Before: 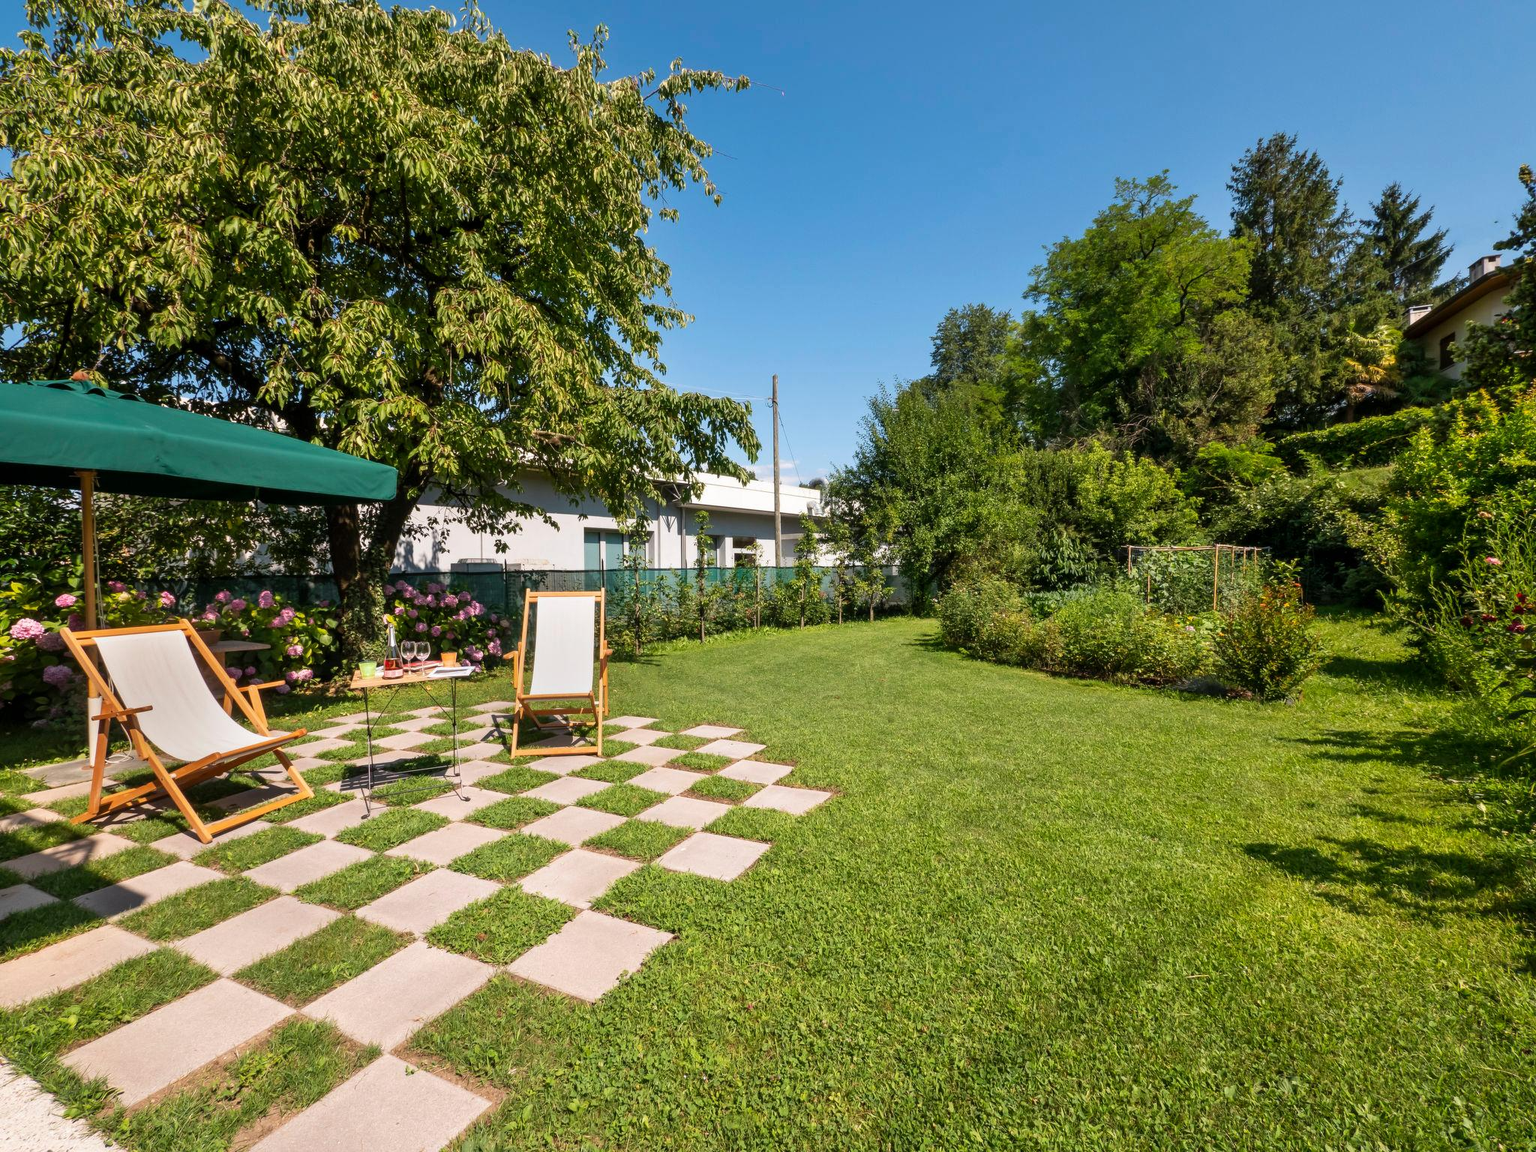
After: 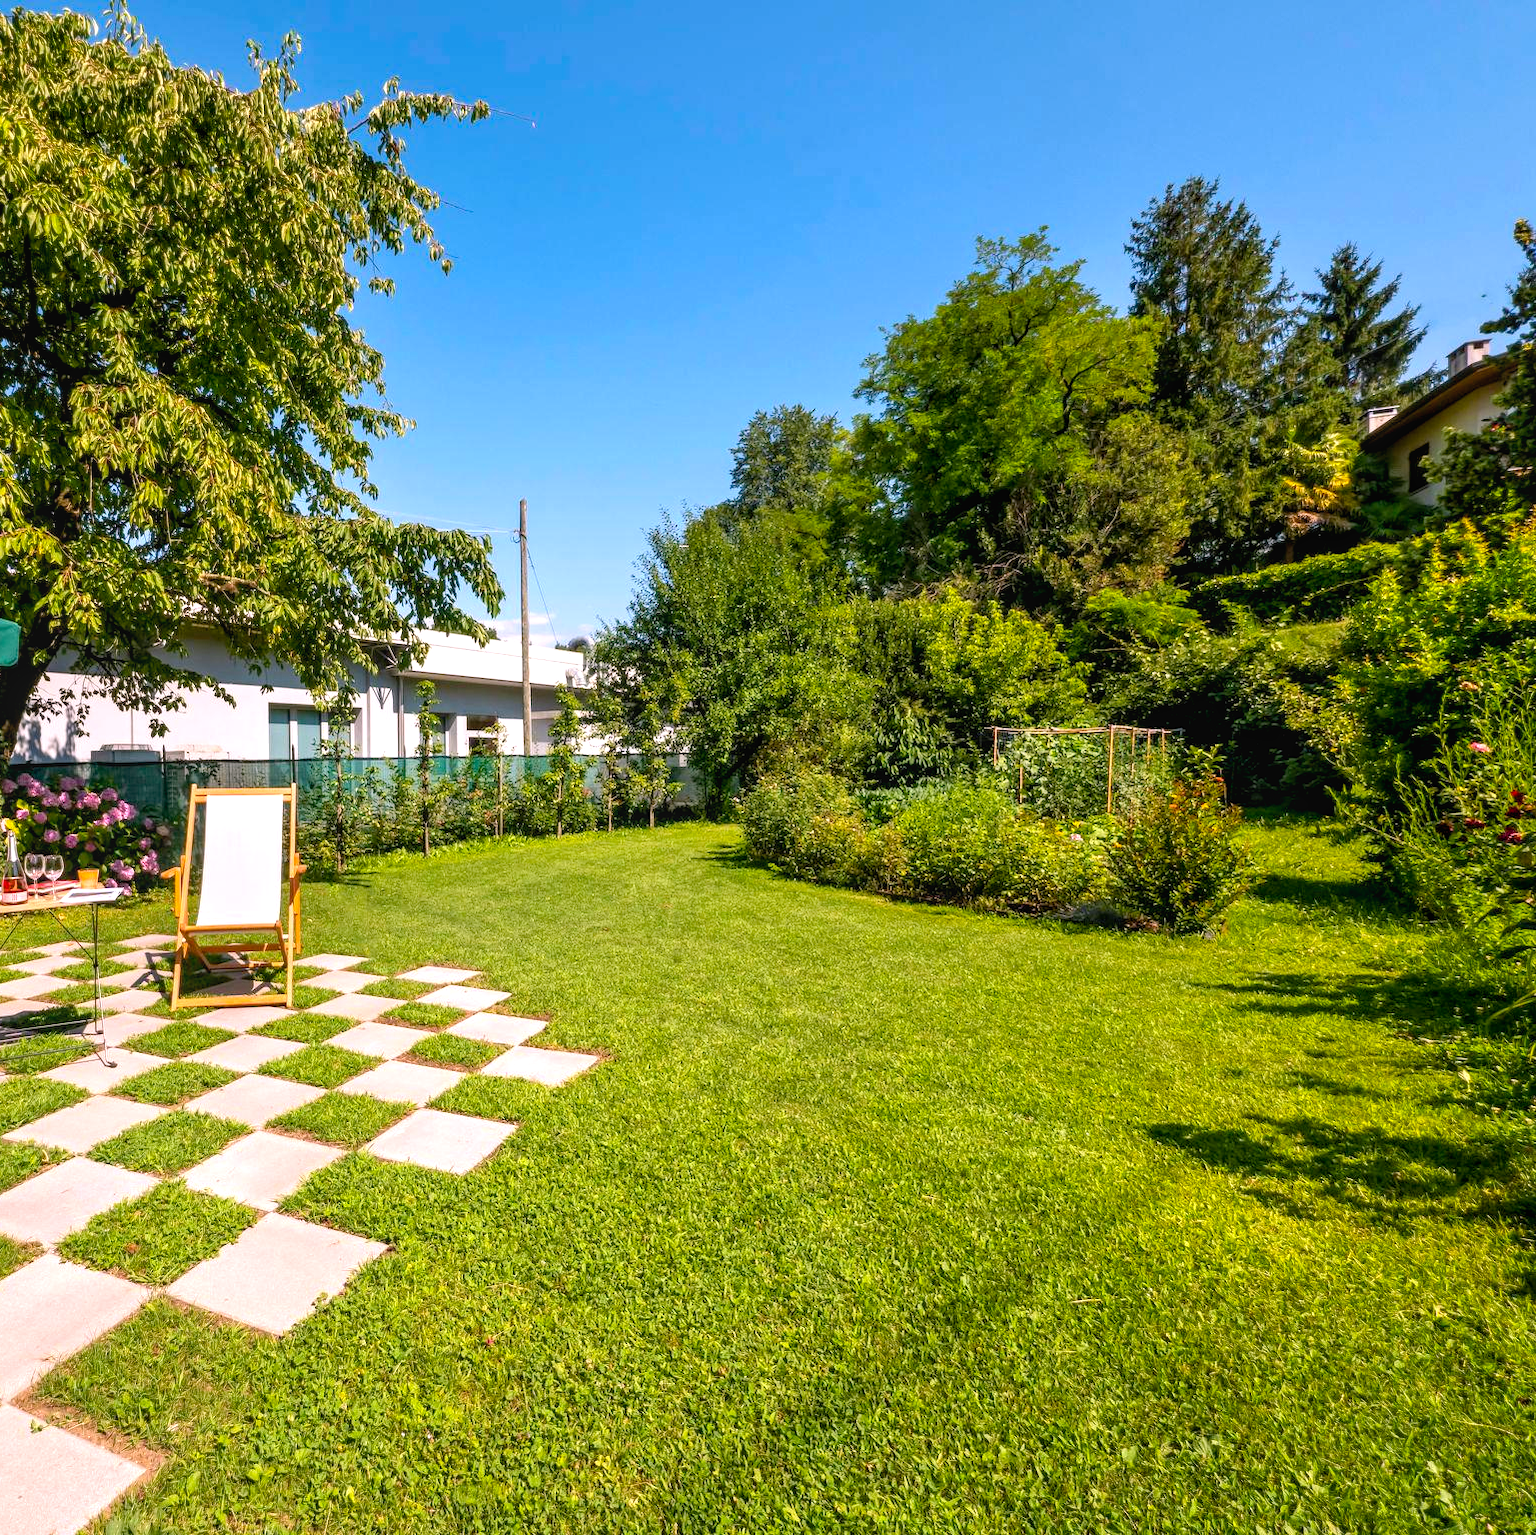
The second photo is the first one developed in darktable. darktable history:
color balance rgb: highlights gain › chroma 1.52%, highlights gain › hue 312.66°, global offset › luminance -0.88%, perceptual saturation grading › global saturation 19.817%
exposure: black level correction -0.002, exposure 0.546 EV, compensate exposure bias true, compensate highlight preservation false
crop and rotate: left 24.936%
local contrast: detail 109%
